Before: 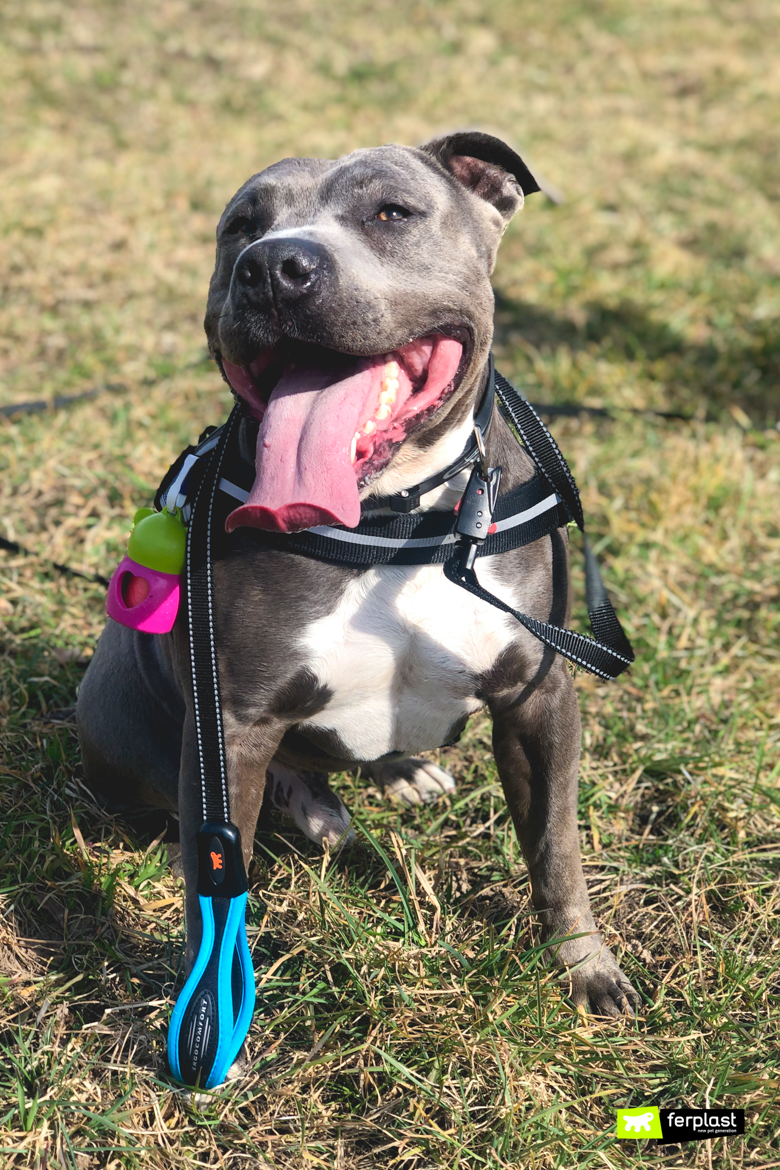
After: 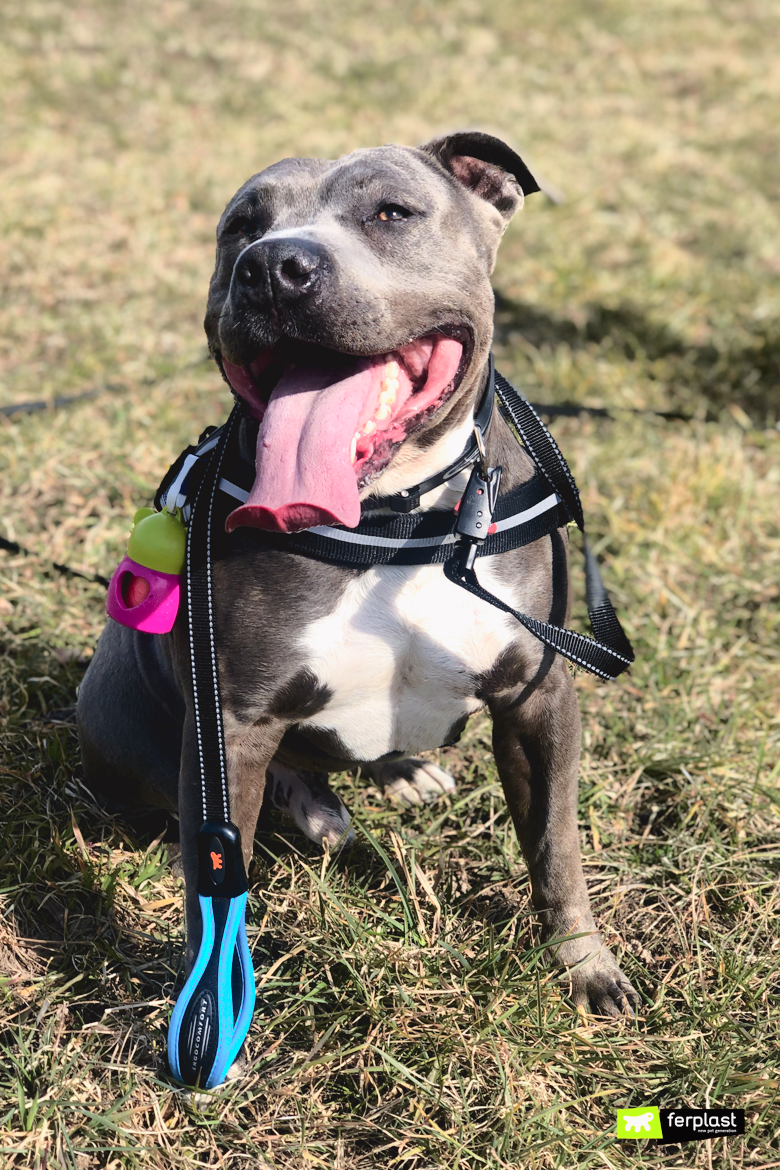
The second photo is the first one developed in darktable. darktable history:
tone curve: curves: ch0 [(0.003, 0.015) (0.104, 0.07) (0.239, 0.201) (0.327, 0.317) (0.401, 0.443) (0.495, 0.55) (0.65, 0.68) (0.832, 0.858) (1, 0.977)]; ch1 [(0, 0) (0.161, 0.092) (0.35, 0.33) (0.379, 0.401) (0.447, 0.476) (0.495, 0.499) (0.515, 0.518) (0.55, 0.557) (0.621, 0.615) (0.718, 0.734) (1, 1)]; ch2 [(0, 0) (0.359, 0.372) (0.437, 0.437) (0.502, 0.501) (0.534, 0.537) (0.599, 0.586) (1, 1)], color space Lab, independent channels, preserve colors none
